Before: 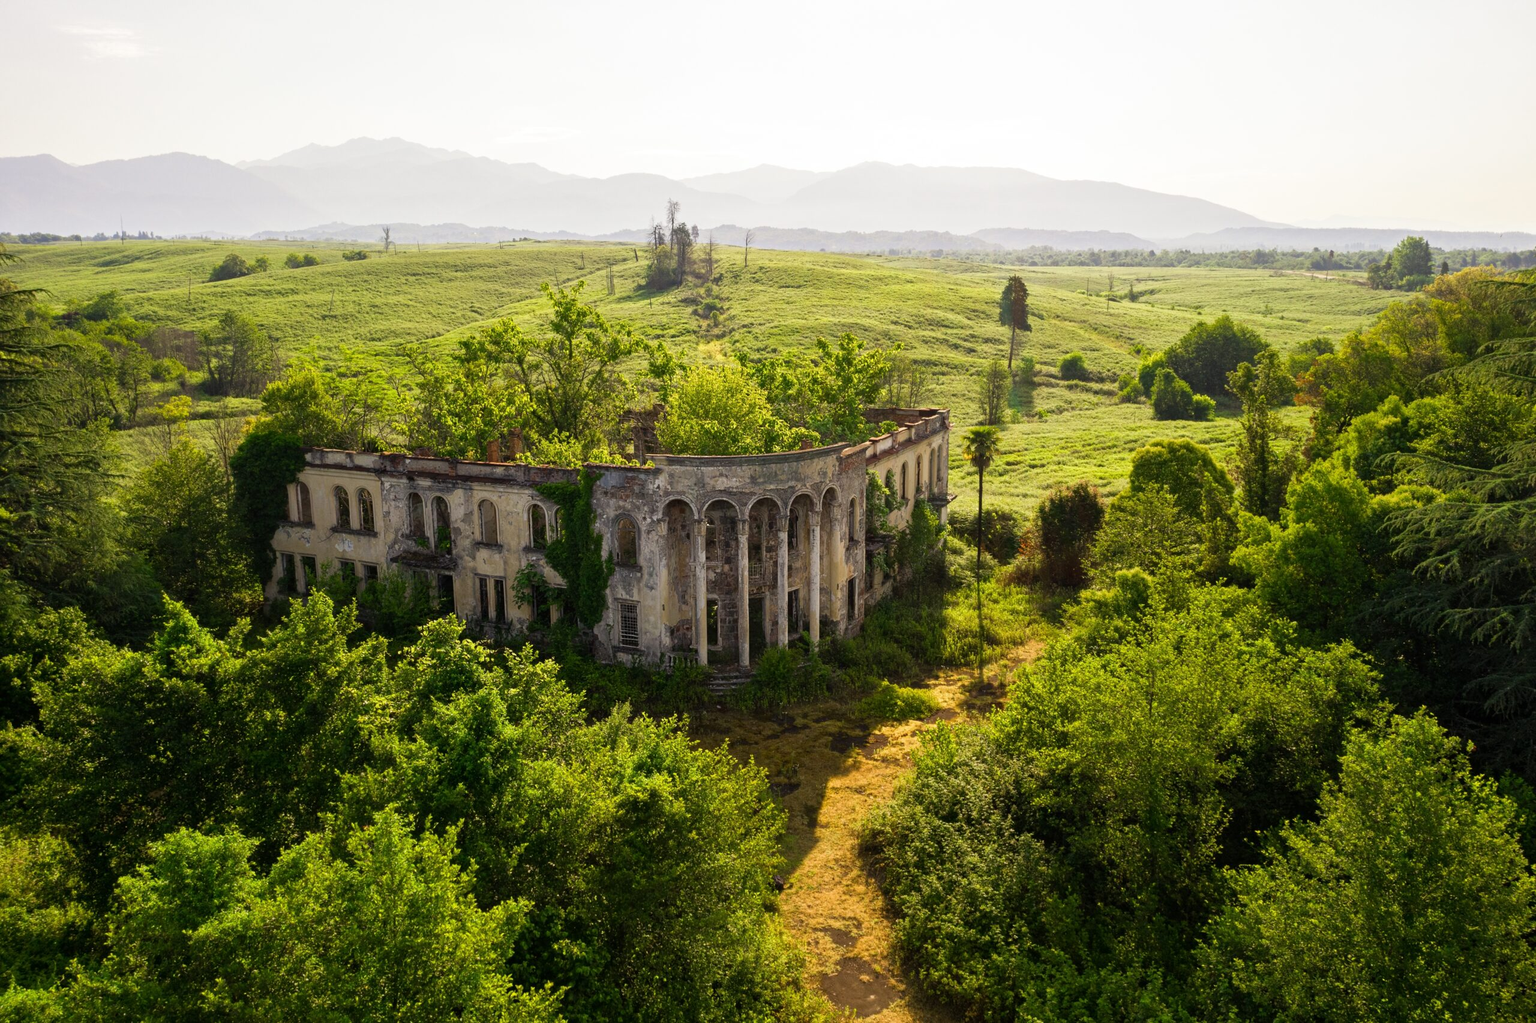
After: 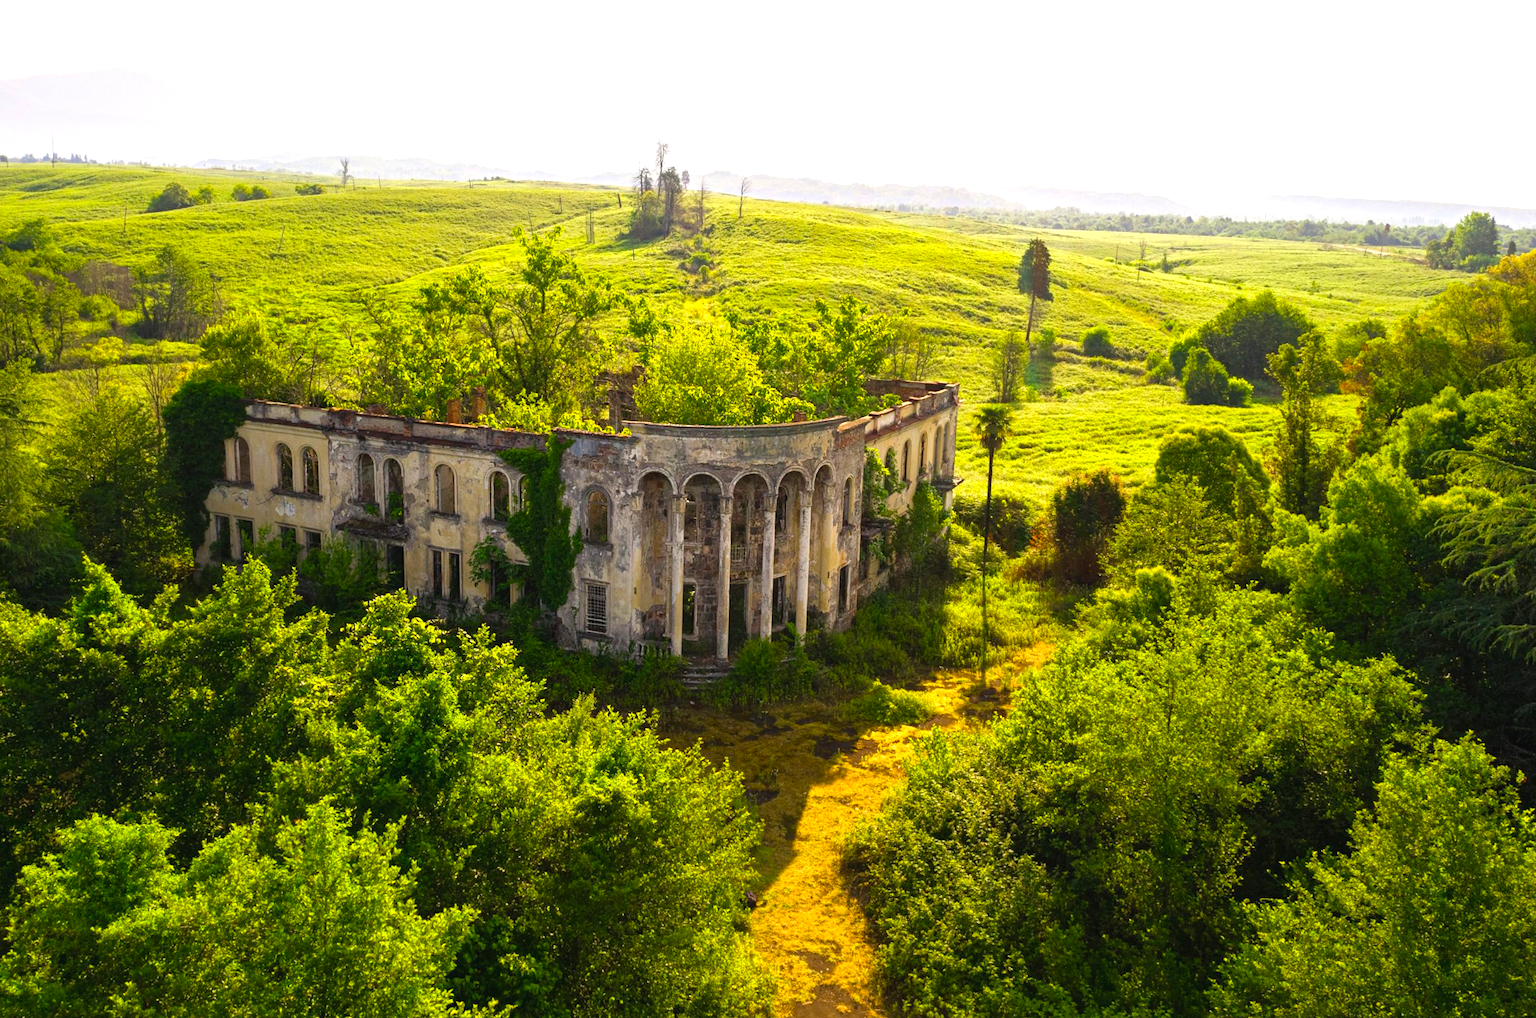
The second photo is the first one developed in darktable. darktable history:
color balance rgb: power › hue 62.5°, linear chroma grading › global chroma 25.11%, perceptual saturation grading › global saturation -0.036%, global vibrance 20%
crop and rotate: angle -2.13°, left 3.119%, top 4.36%, right 1.362%, bottom 0.518%
exposure: black level correction -0.002, exposure 0.54 EV, compensate exposure bias true, compensate highlight preservation false
